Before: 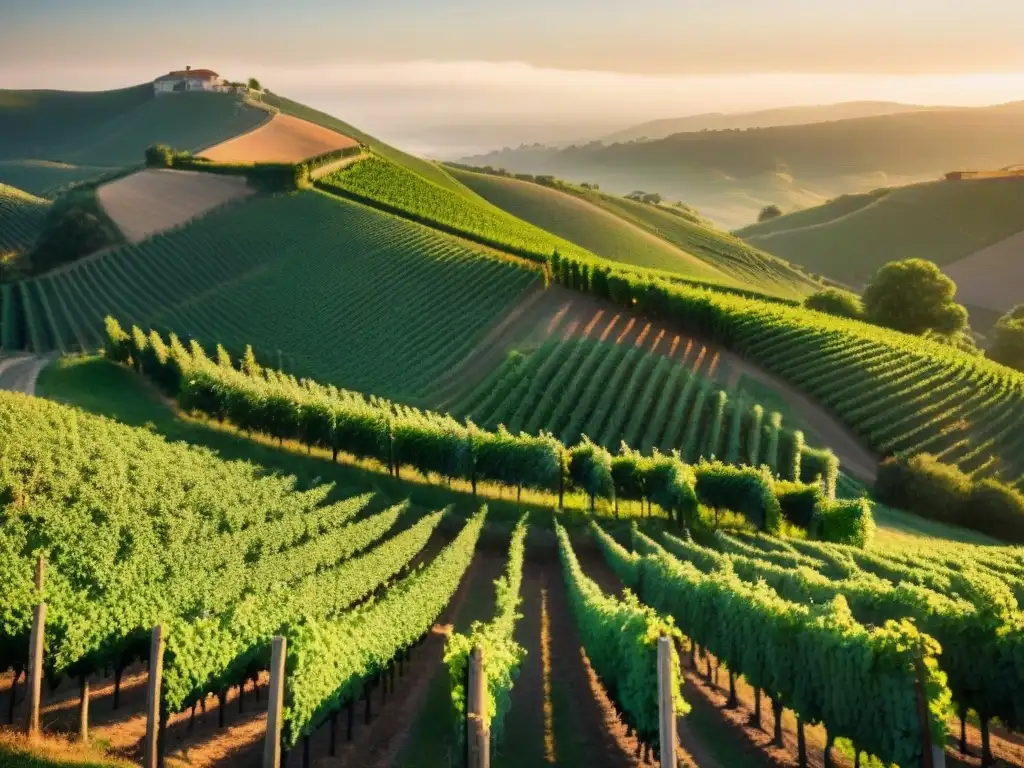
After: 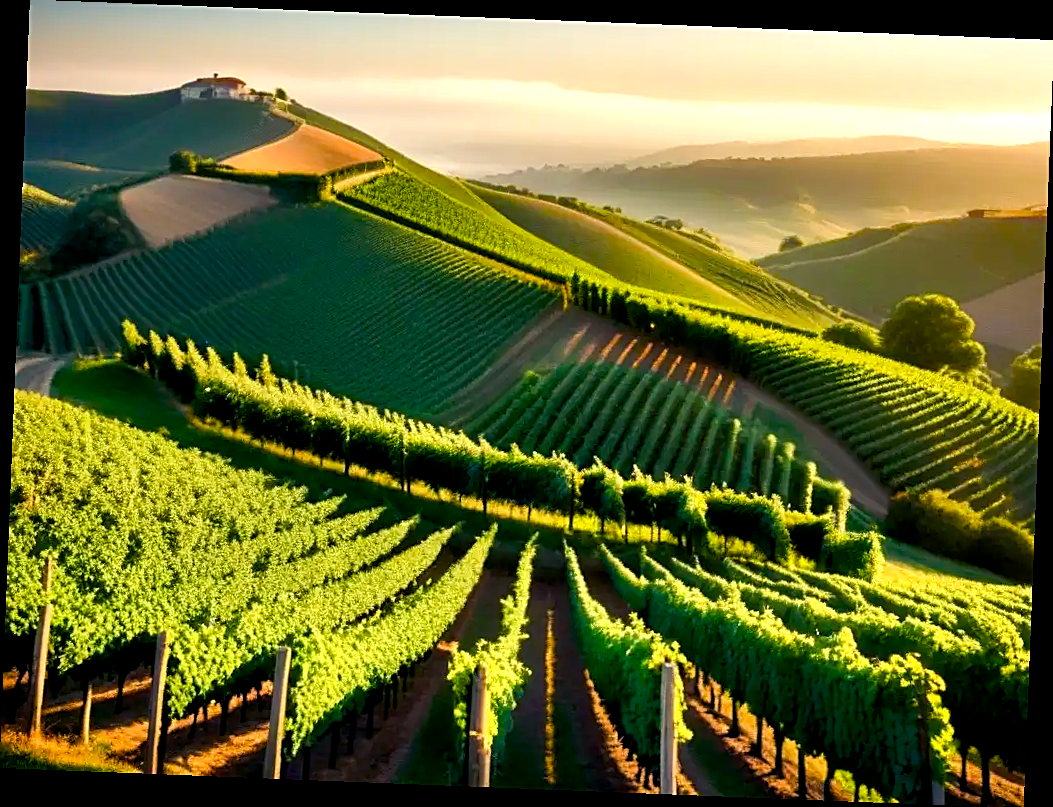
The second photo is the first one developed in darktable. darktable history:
sharpen: on, module defaults
rotate and perspective: rotation 2.27°, automatic cropping off
color balance rgb: shadows lift › luminance -21.66%, shadows lift › chroma 6.57%, shadows lift › hue 270°, power › chroma 0.68%, power › hue 60°, highlights gain › luminance 6.08%, highlights gain › chroma 1.33%, highlights gain › hue 90°, global offset › luminance -0.87%, perceptual saturation grading › global saturation 26.86%, perceptual saturation grading › highlights -28.39%, perceptual saturation grading › mid-tones 15.22%, perceptual saturation grading › shadows 33.98%, perceptual brilliance grading › highlights 10%, perceptual brilliance grading › mid-tones 5%
